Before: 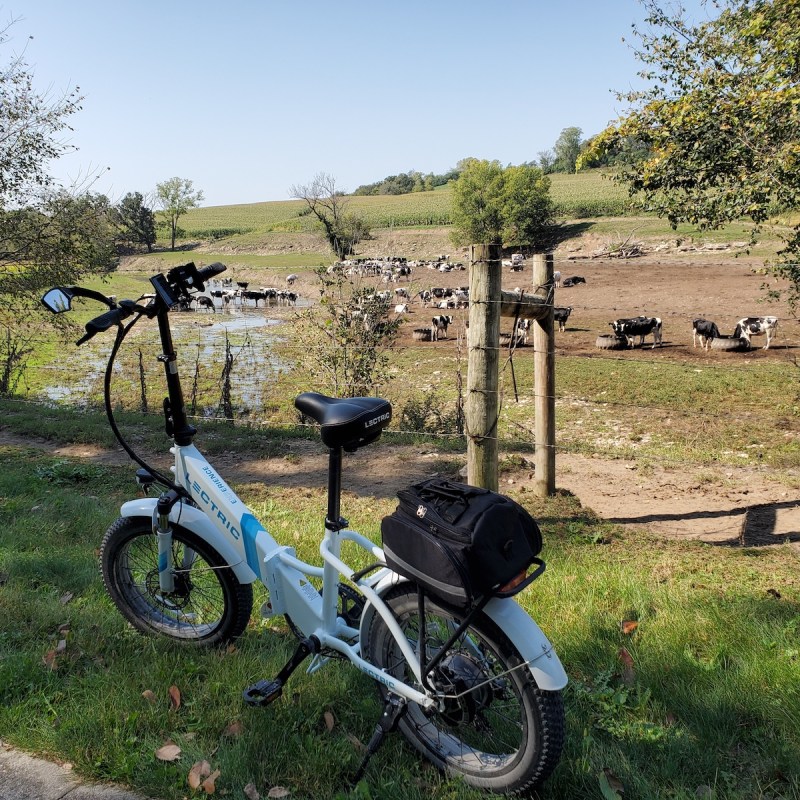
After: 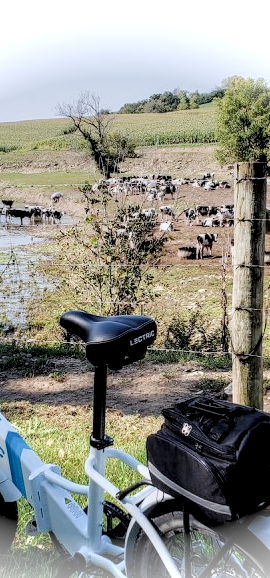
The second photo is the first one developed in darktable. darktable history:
crop and rotate: left 29.532%, top 10.361%, right 36.667%, bottom 17.315%
exposure: exposure 0.506 EV, compensate highlight preservation false
color calibration: illuminant as shot in camera, x 0.358, y 0.373, temperature 4628.91 K
local contrast: highlights 65%, shadows 53%, detail 169%, midtone range 0.518
levels: black 0.08%, white 99.96%
filmic rgb: black relative exposure -7.1 EV, white relative exposure 5.37 EV, threshold 3.06 EV, hardness 3.03, enable highlight reconstruction true
vignetting: fall-off start 97.12%, brightness 0.985, saturation -0.493, center (-0.077, 0.063), width/height ratio 1.182
